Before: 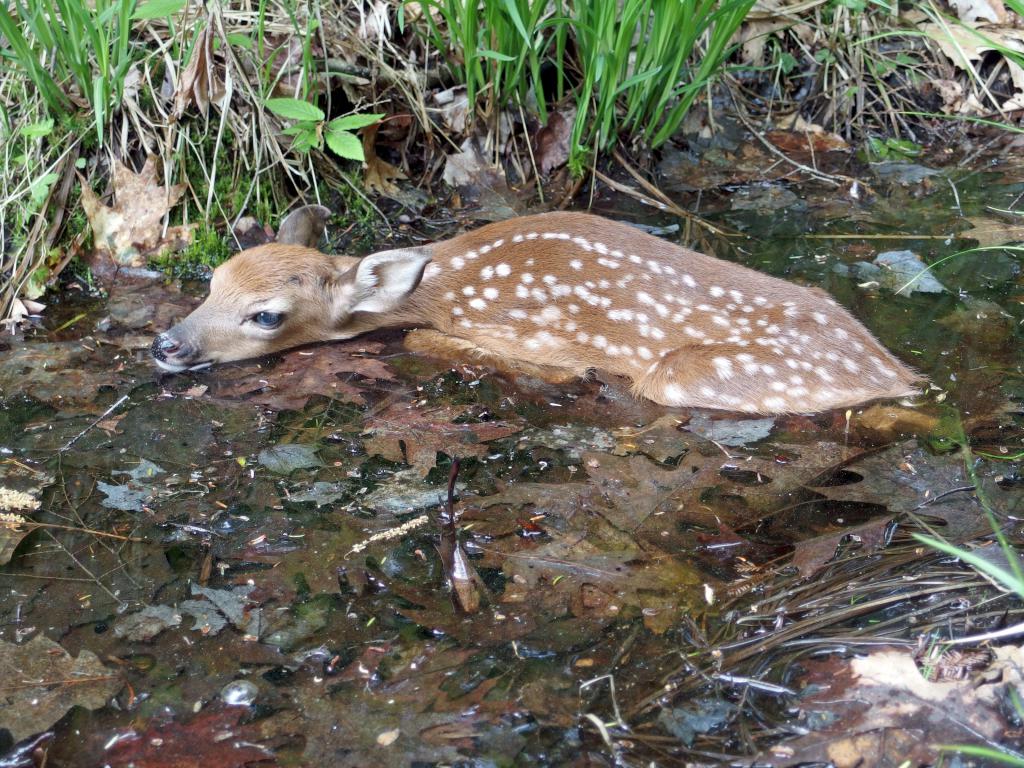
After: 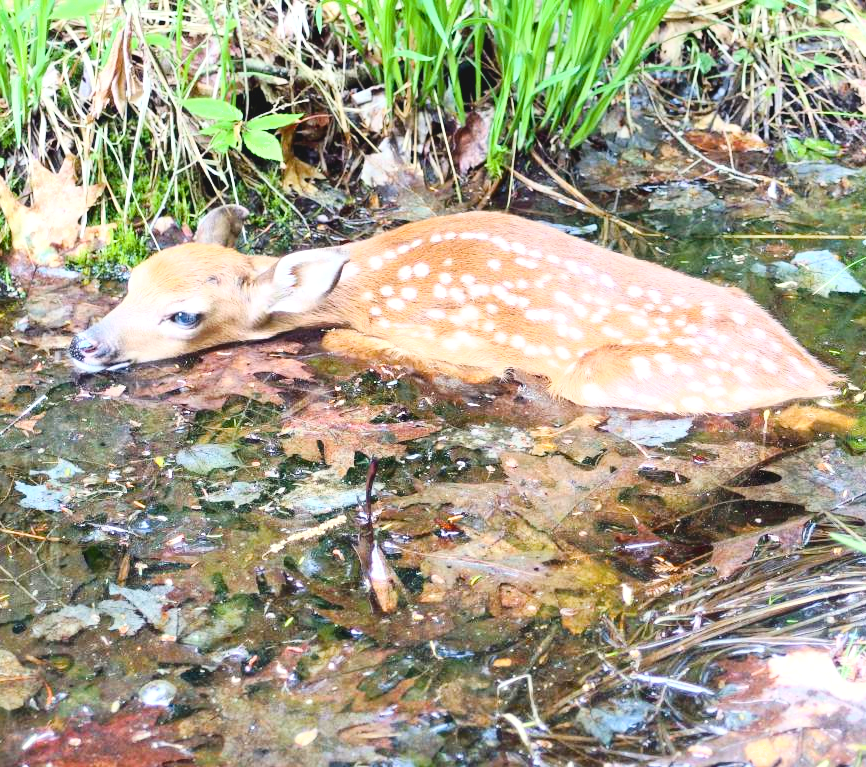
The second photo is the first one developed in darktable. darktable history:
crop: left 8.012%, right 7.361%
exposure: black level correction 0.001, exposure 0.499 EV, compensate exposure bias true, compensate highlight preservation false
shadows and highlights: shadows 9.15, white point adjustment 1.02, highlights -40.35
tone curve: curves: ch0 [(0, 0) (0.003, 0.003) (0.011, 0.013) (0.025, 0.028) (0.044, 0.05) (0.069, 0.078) (0.1, 0.113) (0.136, 0.153) (0.177, 0.2) (0.224, 0.271) (0.277, 0.374) (0.335, 0.47) (0.399, 0.574) (0.468, 0.688) (0.543, 0.79) (0.623, 0.859) (0.709, 0.919) (0.801, 0.957) (0.898, 0.978) (1, 1)], color space Lab, independent channels, preserve colors none
color balance rgb: highlights gain › chroma 0.206%, highlights gain › hue 330.19°, global offset › luminance 0.666%, perceptual saturation grading › global saturation 20%, perceptual saturation grading › highlights -25.343%, perceptual saturation grading › shadows 49.855%, global vibrance 28.268%
